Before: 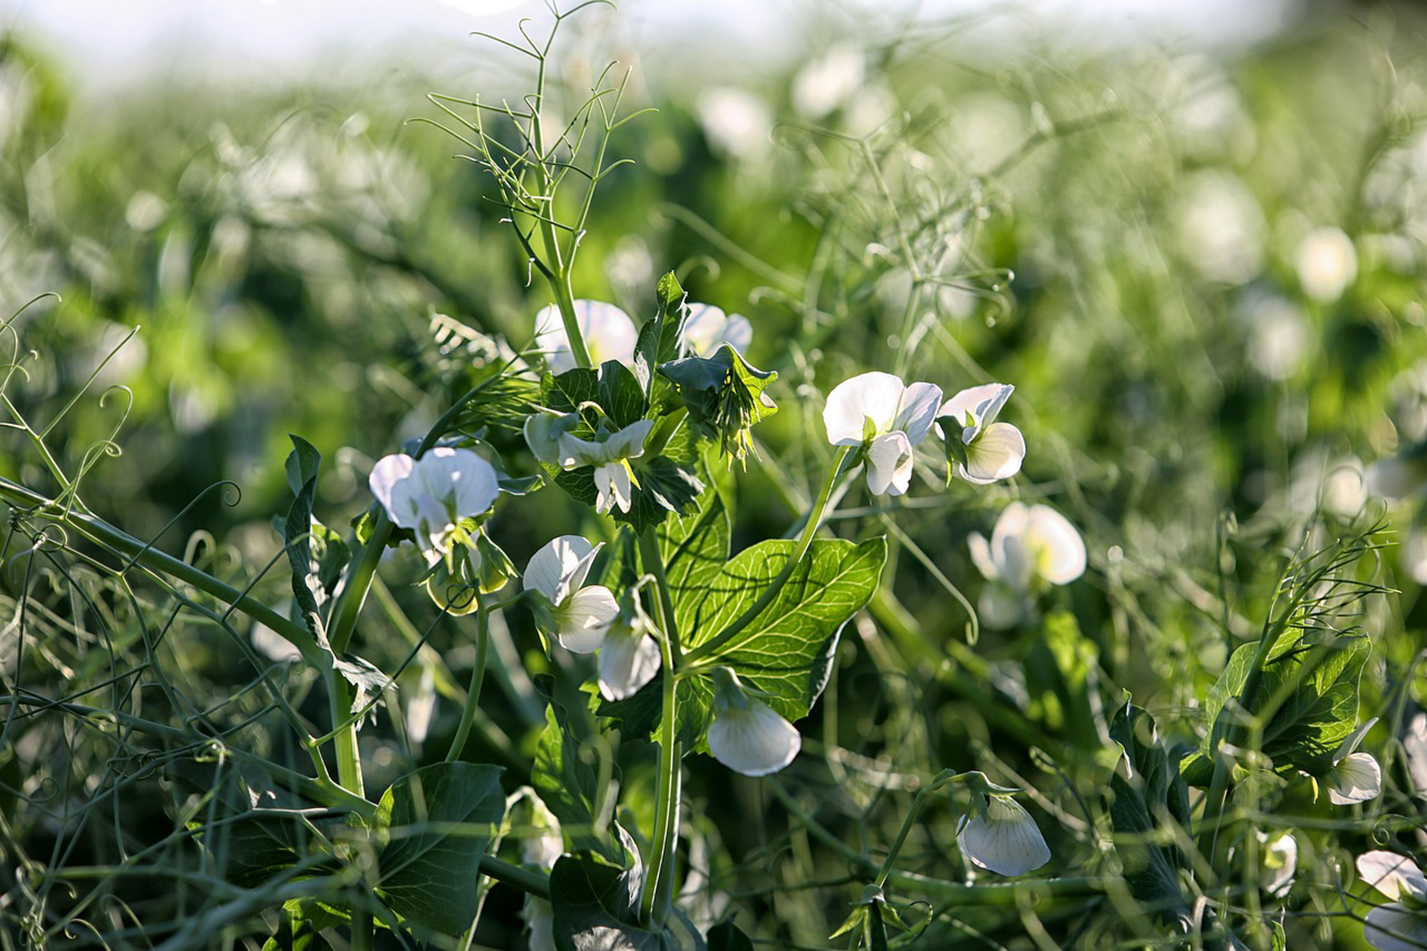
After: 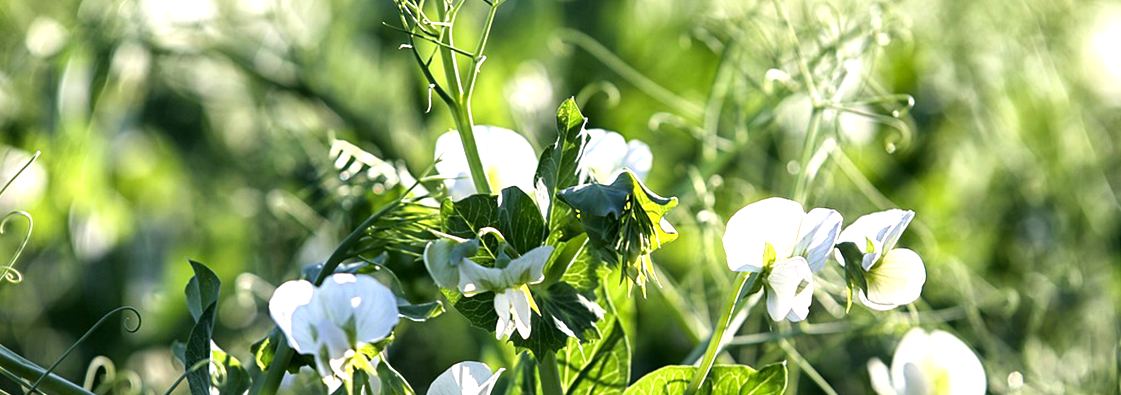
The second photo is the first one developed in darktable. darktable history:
tone equalizer: -8 EV -0.417 EV, -7 EV -0.389 EV, -6 EV -0.333 EV, -5 EV -0.222 EV, -3 EV 0.222 EV, -2 EV 0.333 EV, -1 EV 0.389 EV, +0 EV 0.417 EV, edges refinement/feathering 500, mask exposure compensation -1.57 EV, preserve details no
crop: left 7.036%, top 18.398%, right 14.379%, bottom 40.043%
exposure: black level correction 0.001, exposure 0.5 EV, compensate exposure bias true, compensate highlight preservation false
